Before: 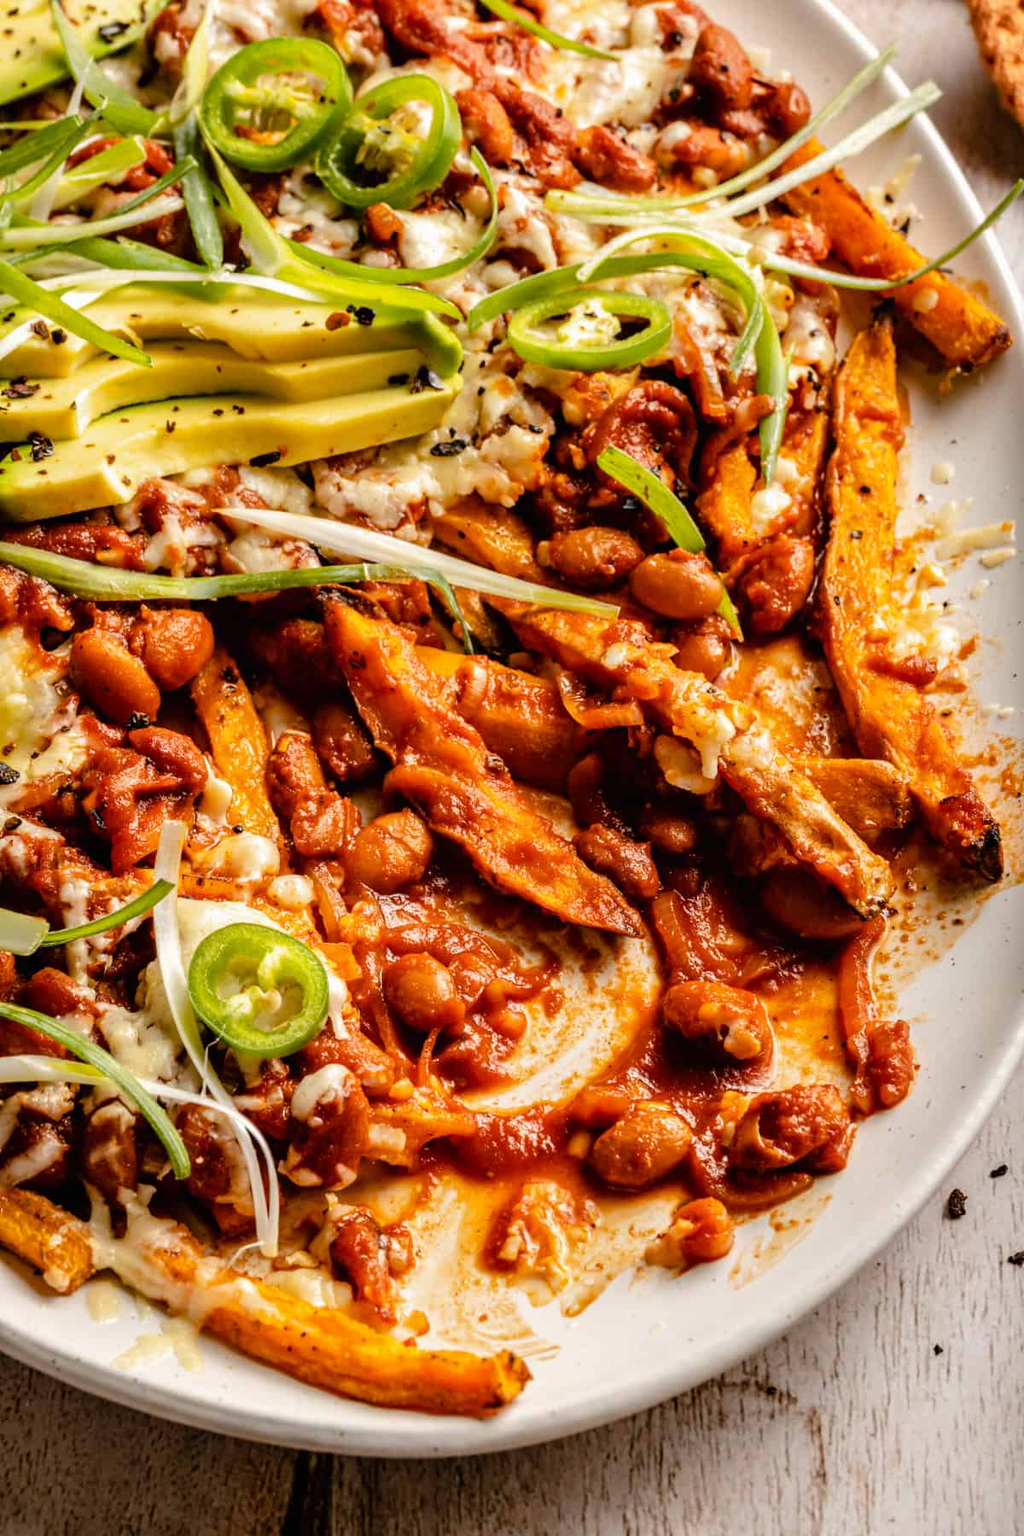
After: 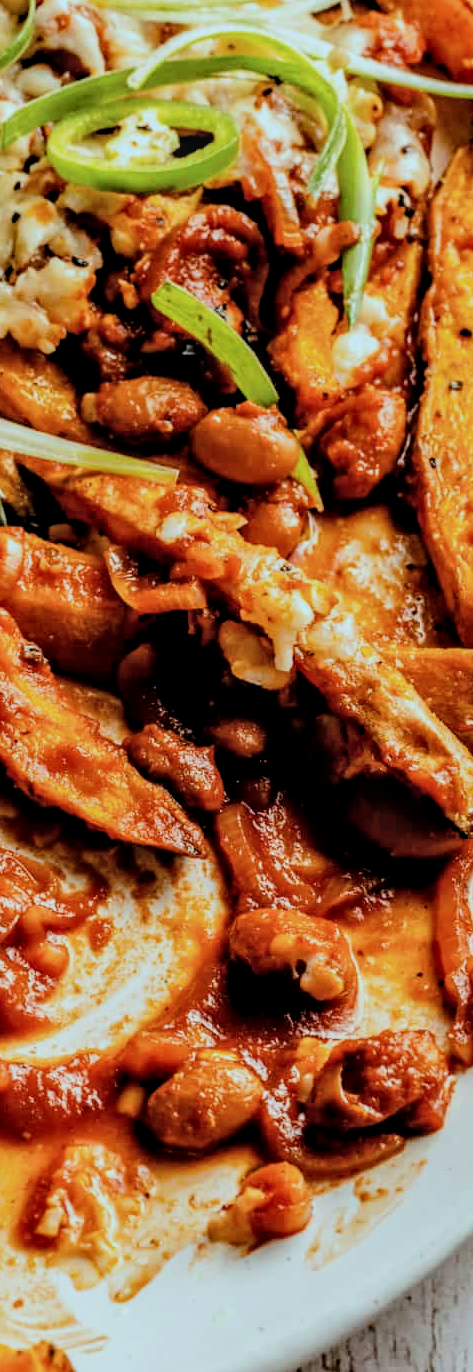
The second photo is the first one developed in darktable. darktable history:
local contrast: on, module defaults
filmic rgb: black relative exposure -5 EV, hardness 2.88, contrast 1.2
color correction: highlights a* -10.04, highlights b* -10.37
crop: left 45.721%, top 13.393%, right 14.118%, bottom 10.01%
